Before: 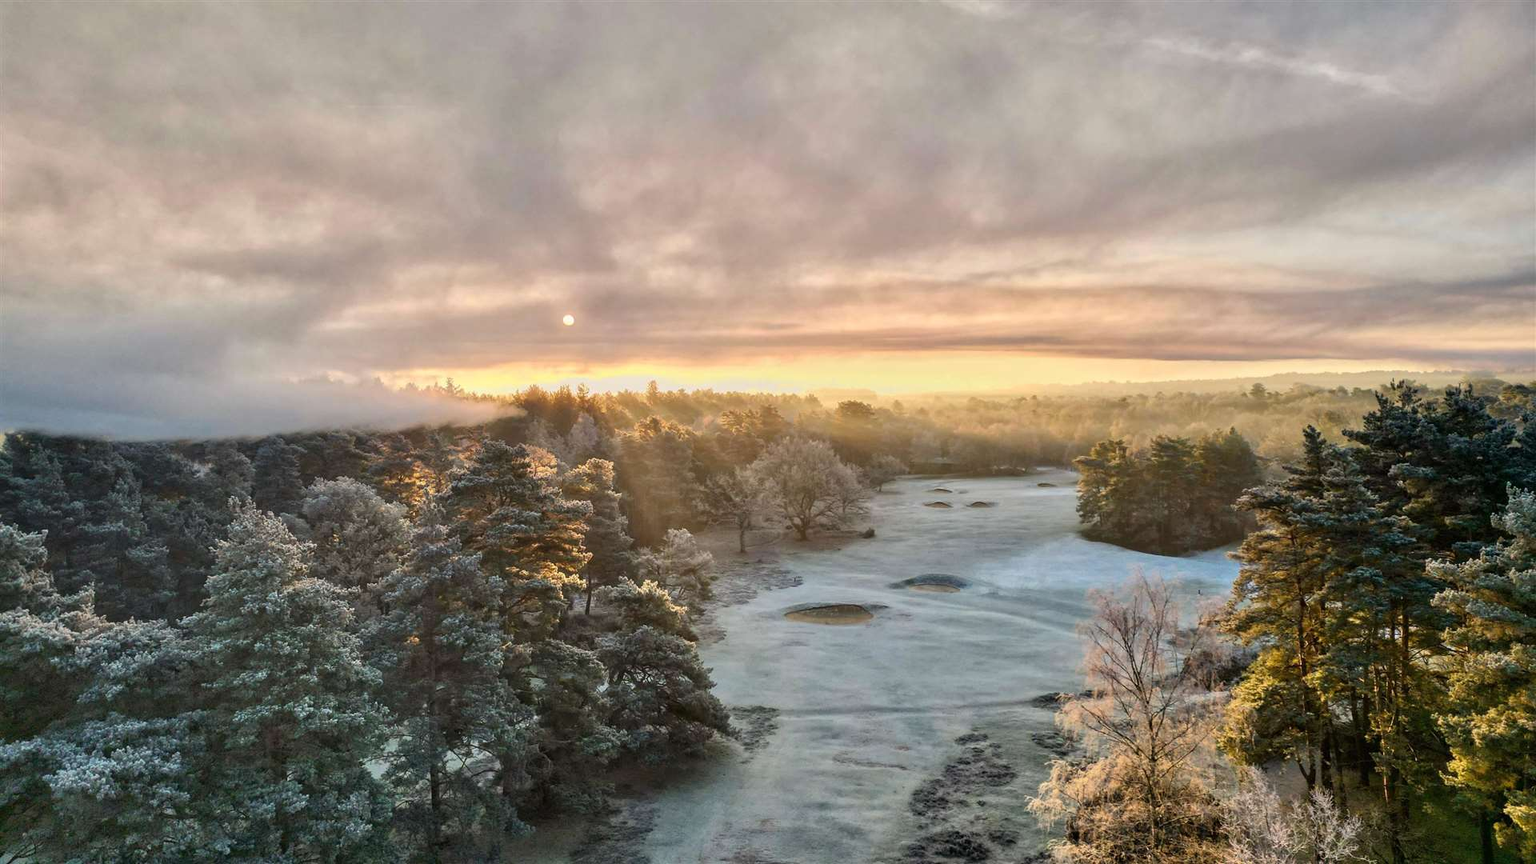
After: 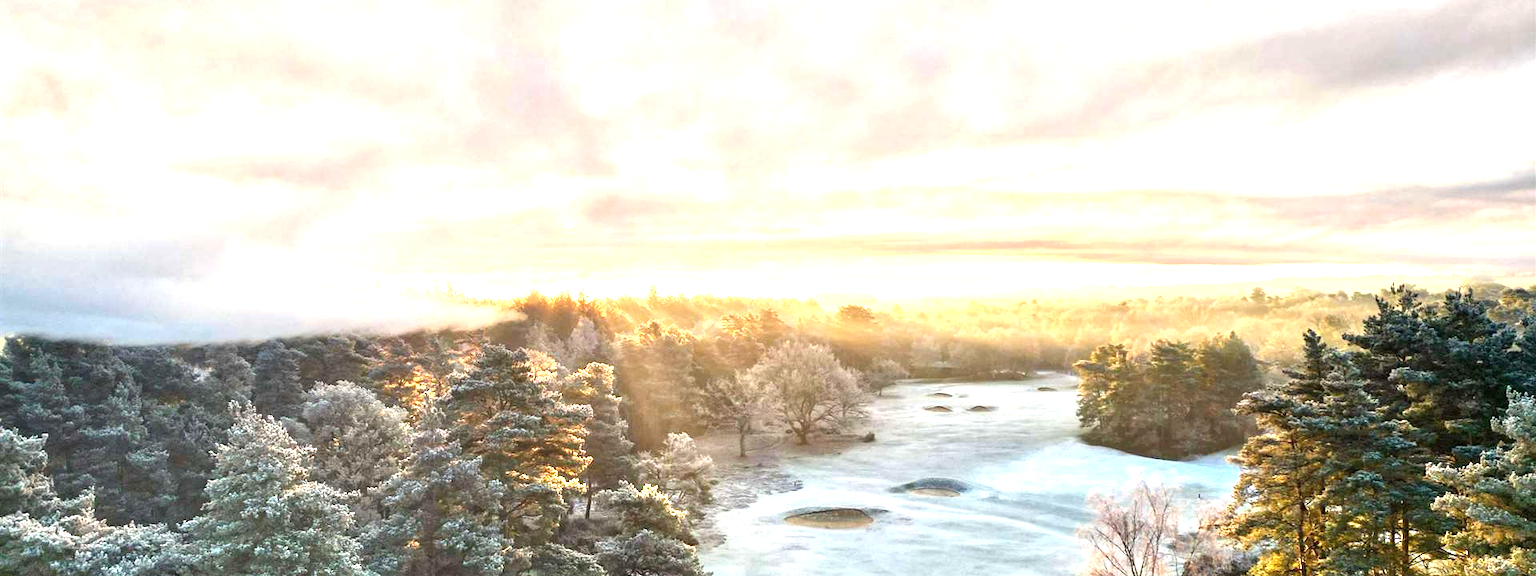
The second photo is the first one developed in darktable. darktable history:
exposure: black level correction 0, exposure 1.45 EV, compensate exposure bias true, compensate highlight preservation false
crop: top 11.166%, bottom 22.168%
